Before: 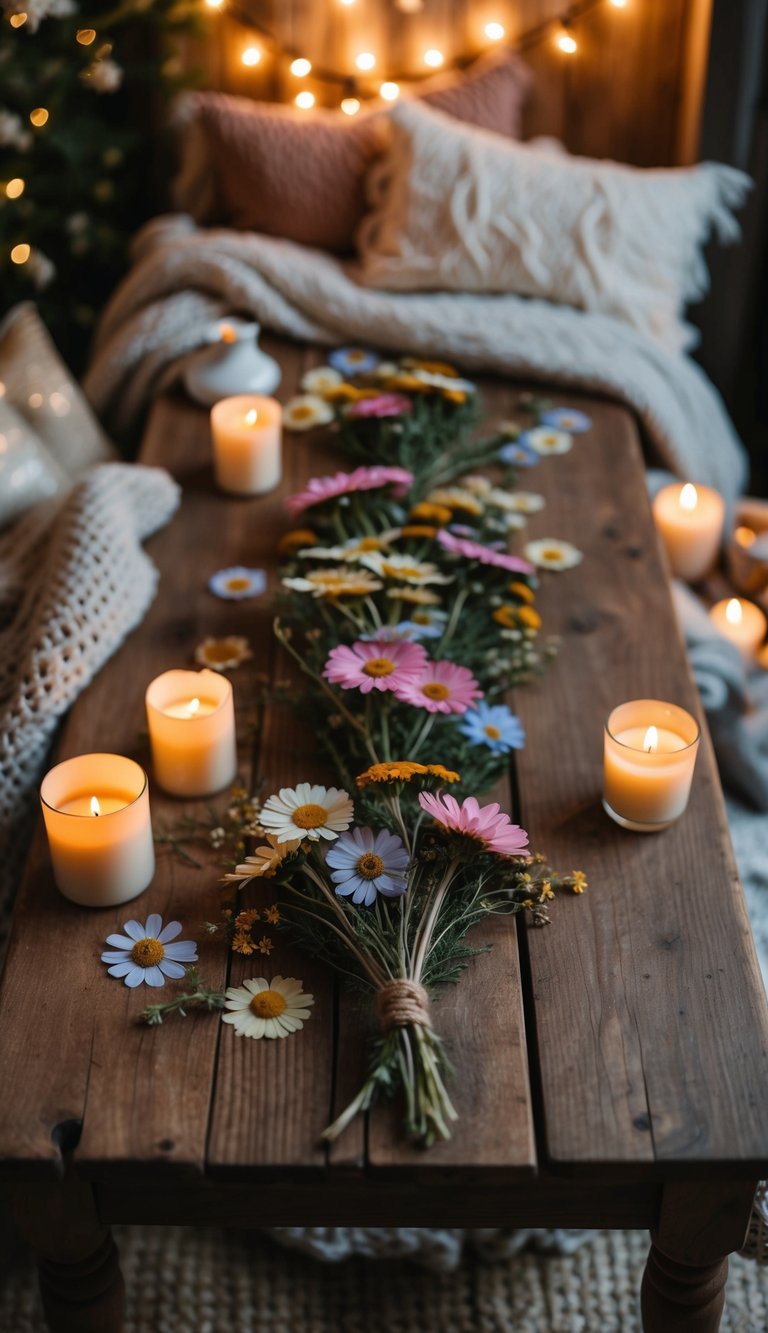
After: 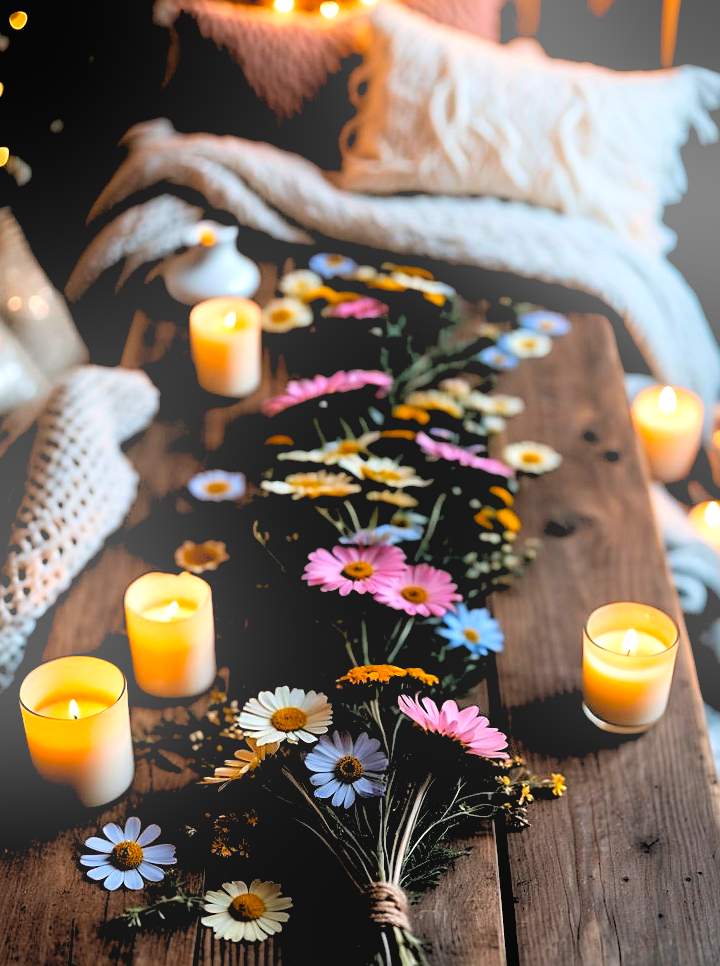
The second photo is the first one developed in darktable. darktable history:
crop: left 2.737%, top 7.287%, right 3.421%, bottom 20.179%
levels: levels [0, 0.478, 1]
sharpen: on, module defaults
color balance: lift [1, 1.001, 0.999, 1.001], gamma [1, 1.004, 1.007, 0.993], gain [1, 0.991, 0.987, 1.013], contrast 7.5%, contrast fulcrum 10%, output saturation 115%
rgb levels: levels [[0.029, 0.461, 0.922], [0, 0.5, 1], [0, 0.5, 1]]
tone equalizer: -8 EV -0.417 EV, -7 EV -0.389 EV, -6 EV -0.333 EV, -5 EV -0.222 EV, -3 EV 0.222 EV, -2 EV 0.333 EV, -1 EV 0.389 EV, +0 EV 0.417 EV, edges refinement/feathering 500, mask exposure compensation -1.57 EV, preserve details no
bloom: on, module defaults
